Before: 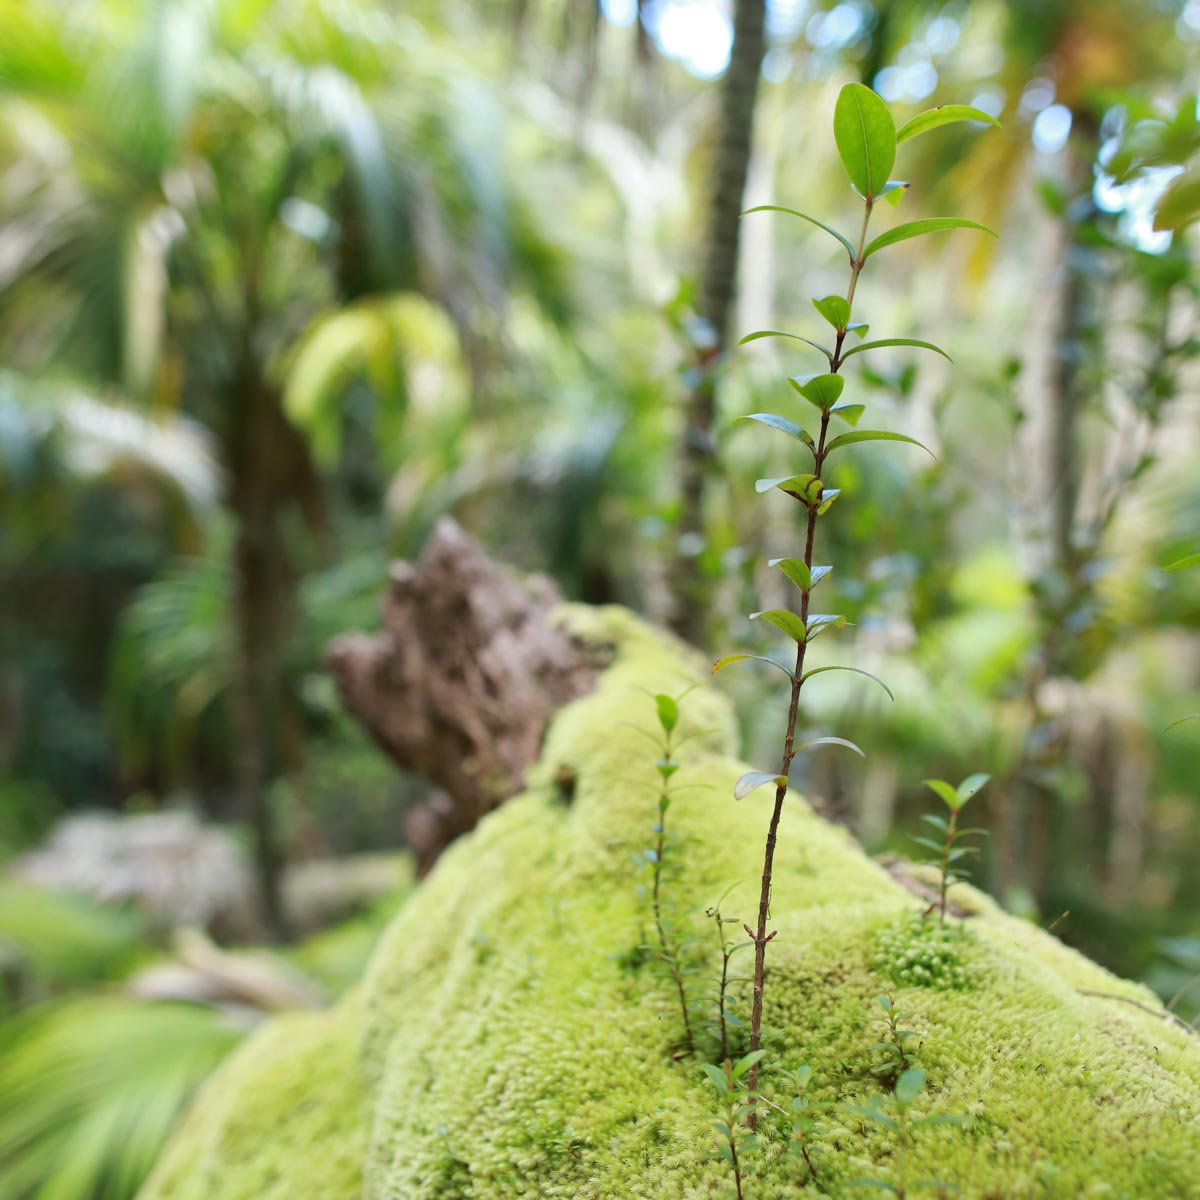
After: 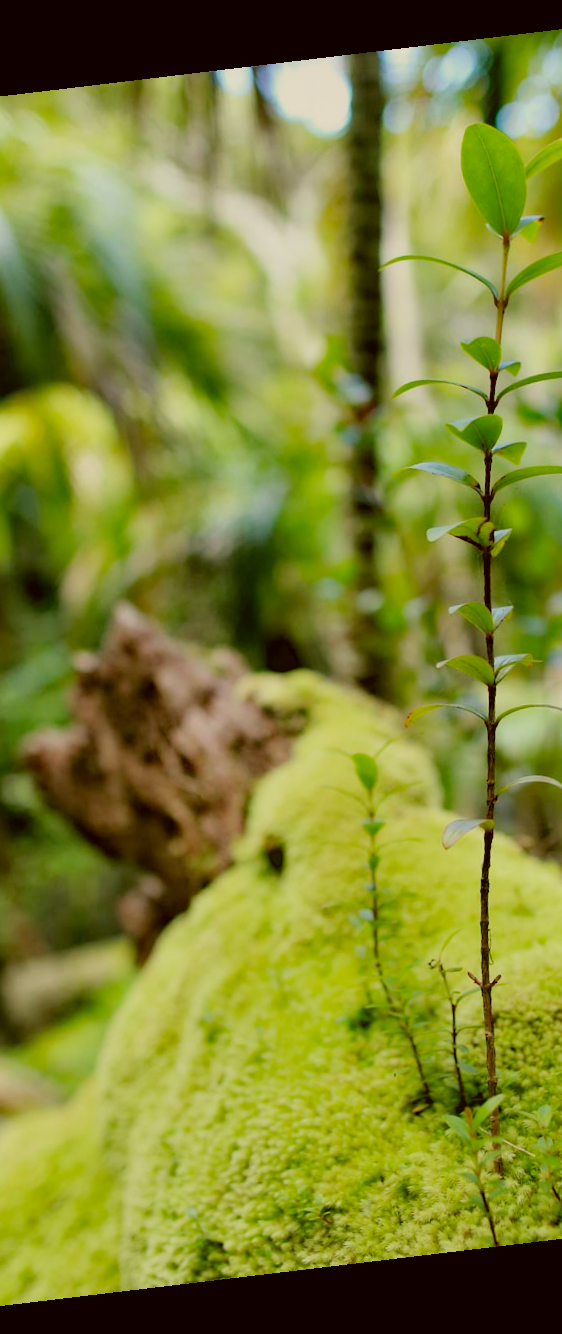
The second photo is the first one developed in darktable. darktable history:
filmic rgb: black relative exposure -8.79 EV, white relative exposure 4.98 EV, threshold 3 EV, target black luminance 0%, hardness 3.77, latitude 66.33%, contrast 0.822, shadows ↔ highlights balance 20%, color science v5 (2021), contrast in shadows safe, contrast in highlights safe, enable highlight reconstruction true
crop: left 28.583%, right 29.231%
color correction: highlights a* -1.43, highlights b* 10.12, shadows a* 0.395, shadows b* 19.35
shadows and highlights: shadows 0, highlights 40
rotate and perspective: rotation -6.83°, automatic cropping off
white balance: red 1.009, blue 0.985
contrast equalizer: y [[0.514, 0.573, 0.581, 0.508, 0.5, 0.5], [0.5 ×6], [0.5 ×6], [0 ×6], [0 ×6]]
haze removal: strength 0.4, distance 0.22, compatibility mode true, adaptive false
